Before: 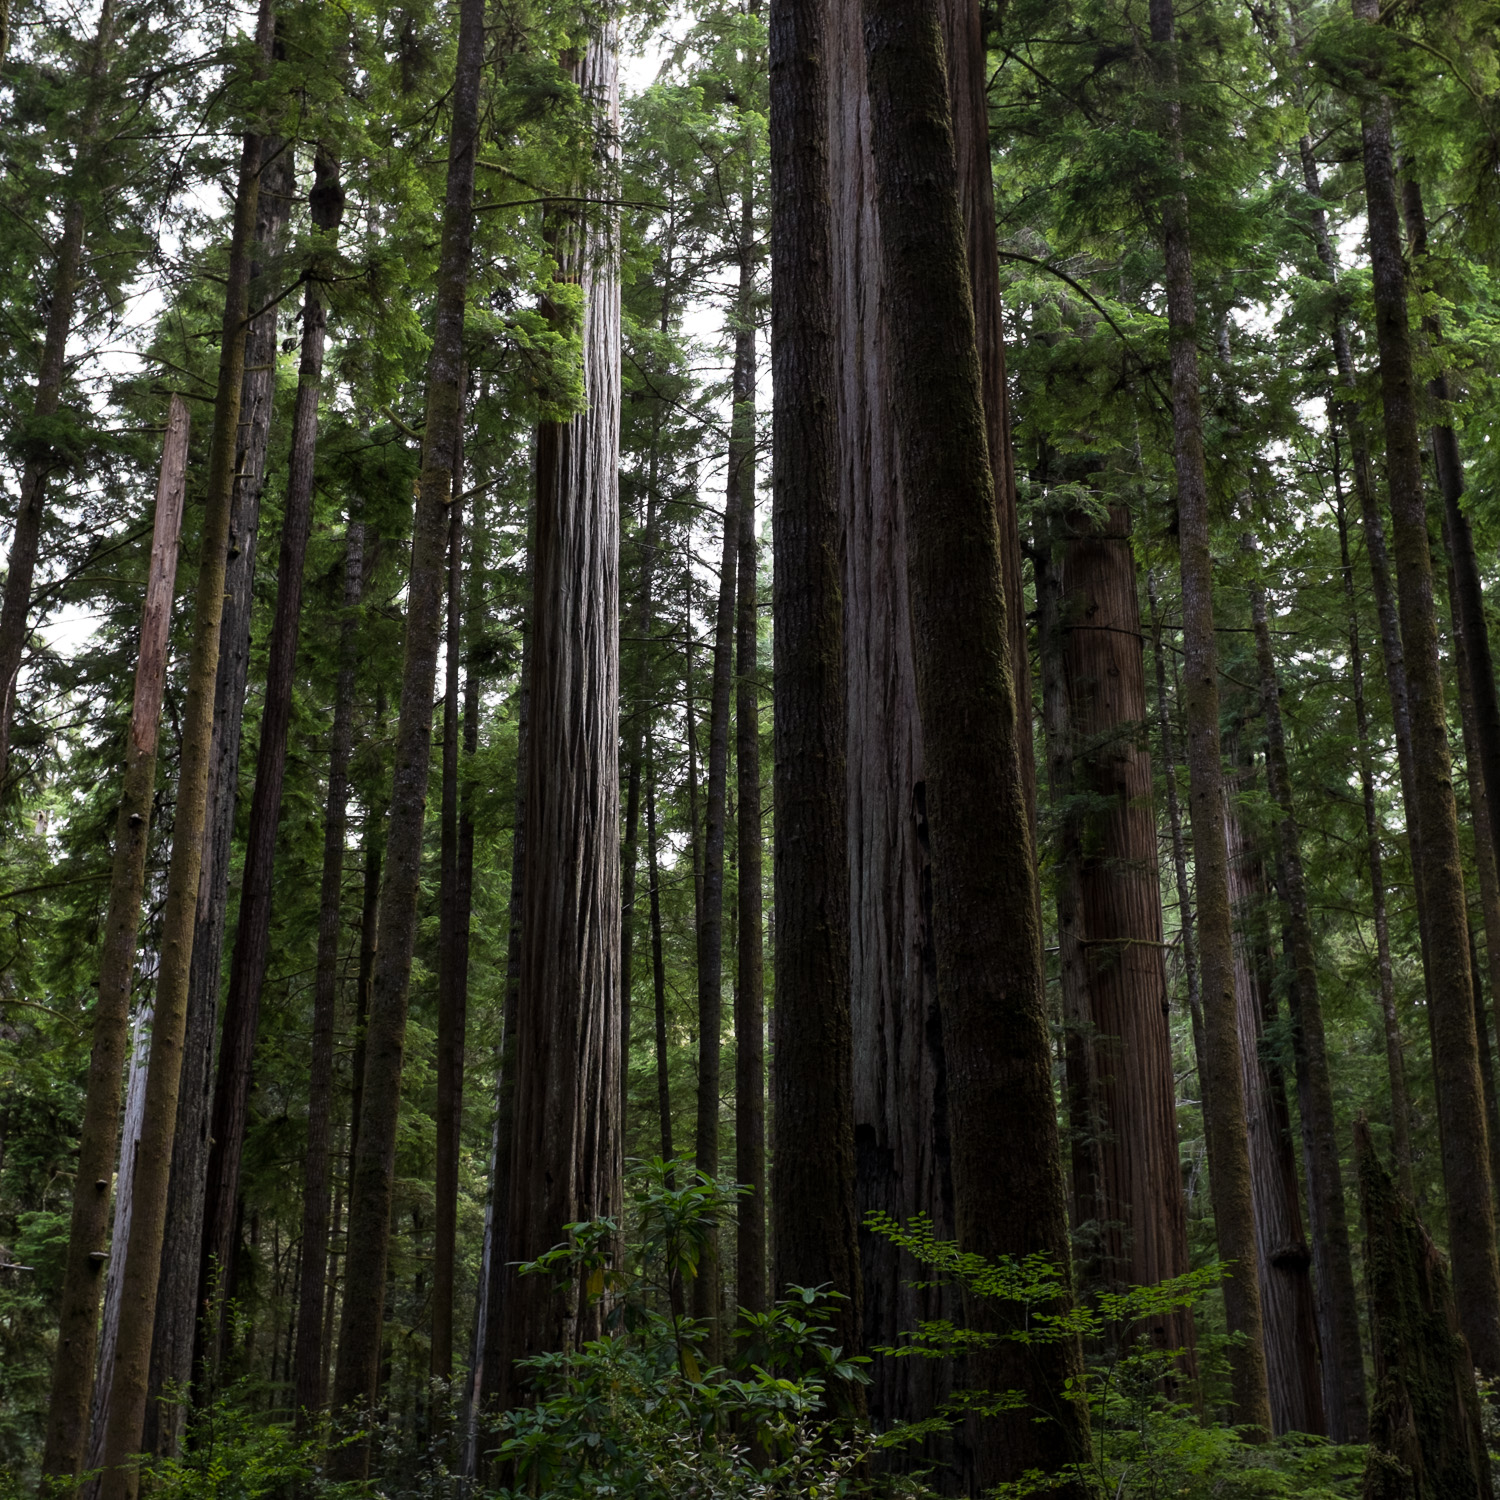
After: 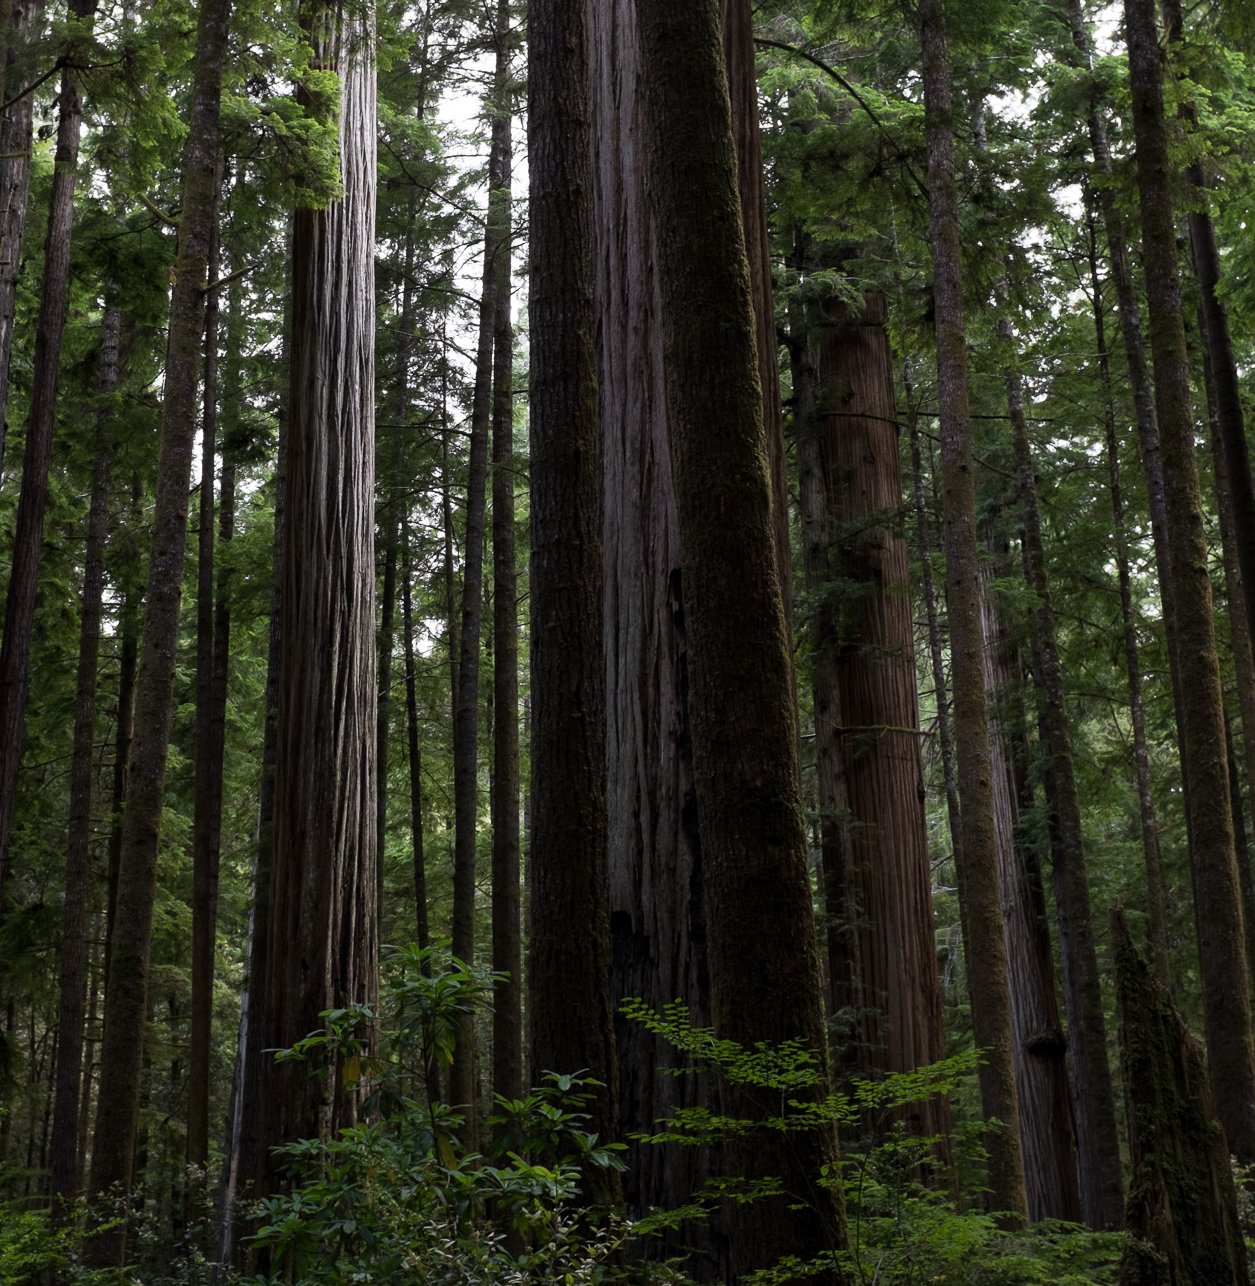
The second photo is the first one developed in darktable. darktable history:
contrast brightness saturation: saturation -0.05
crop: left 16.315%, top 14.246%
